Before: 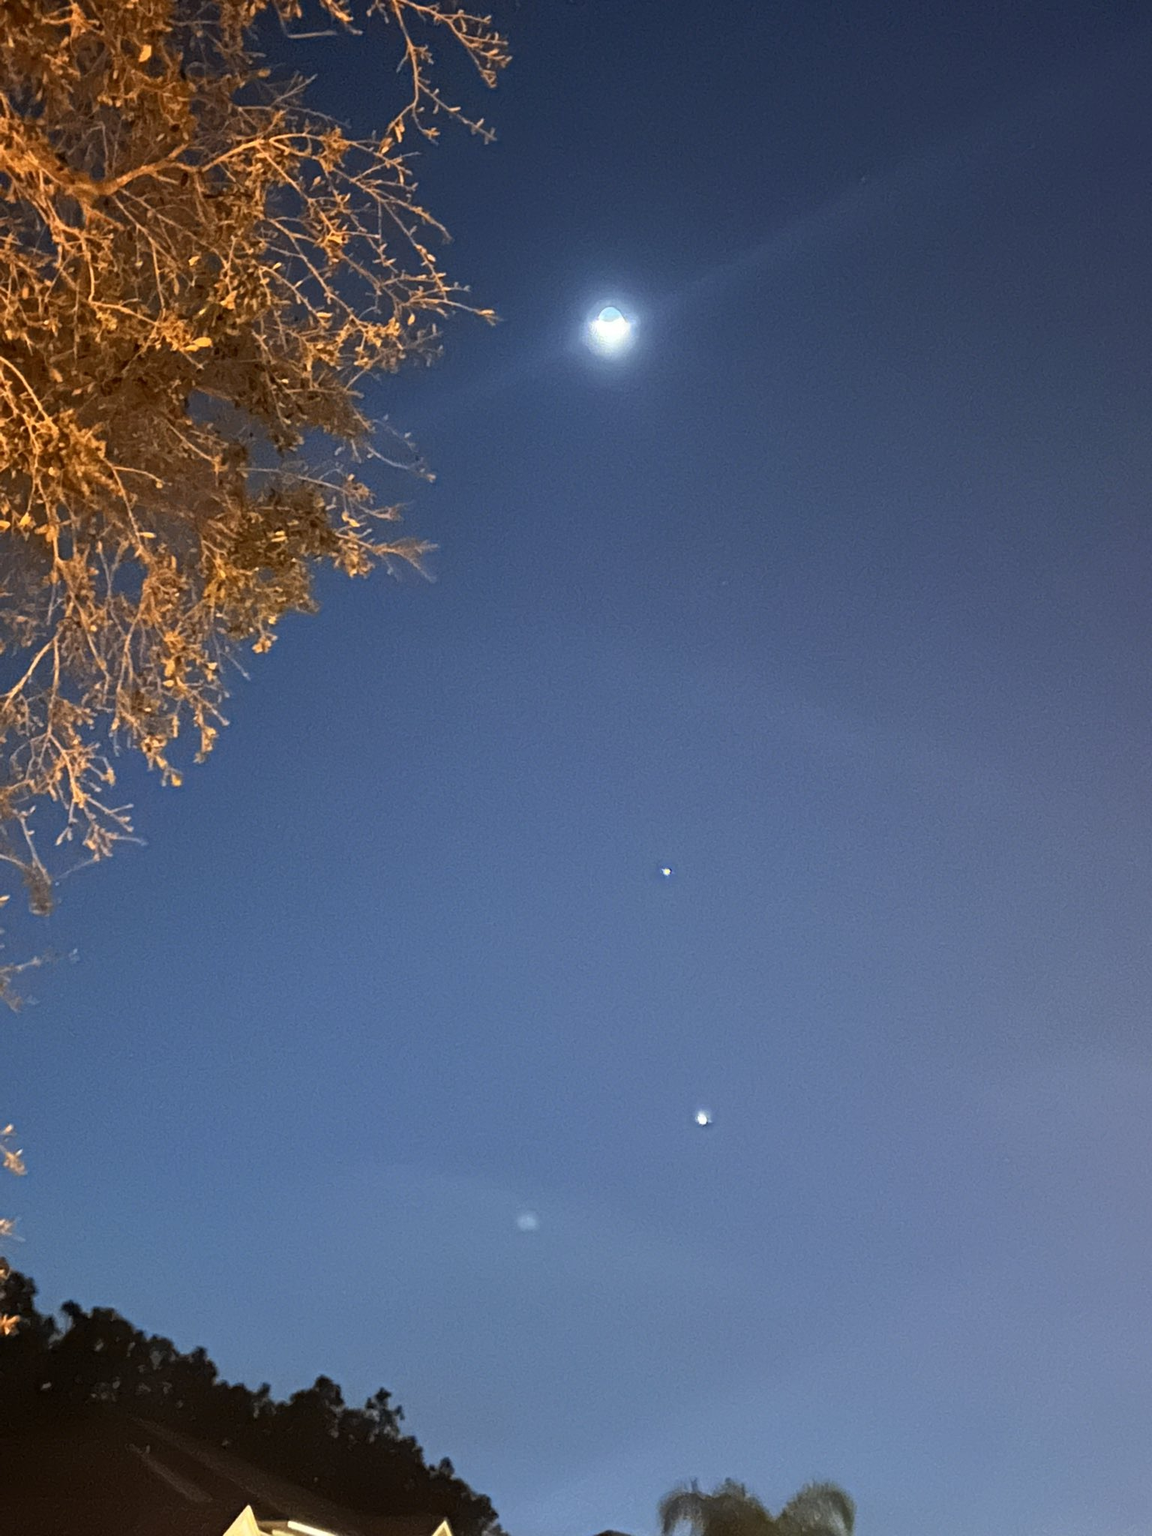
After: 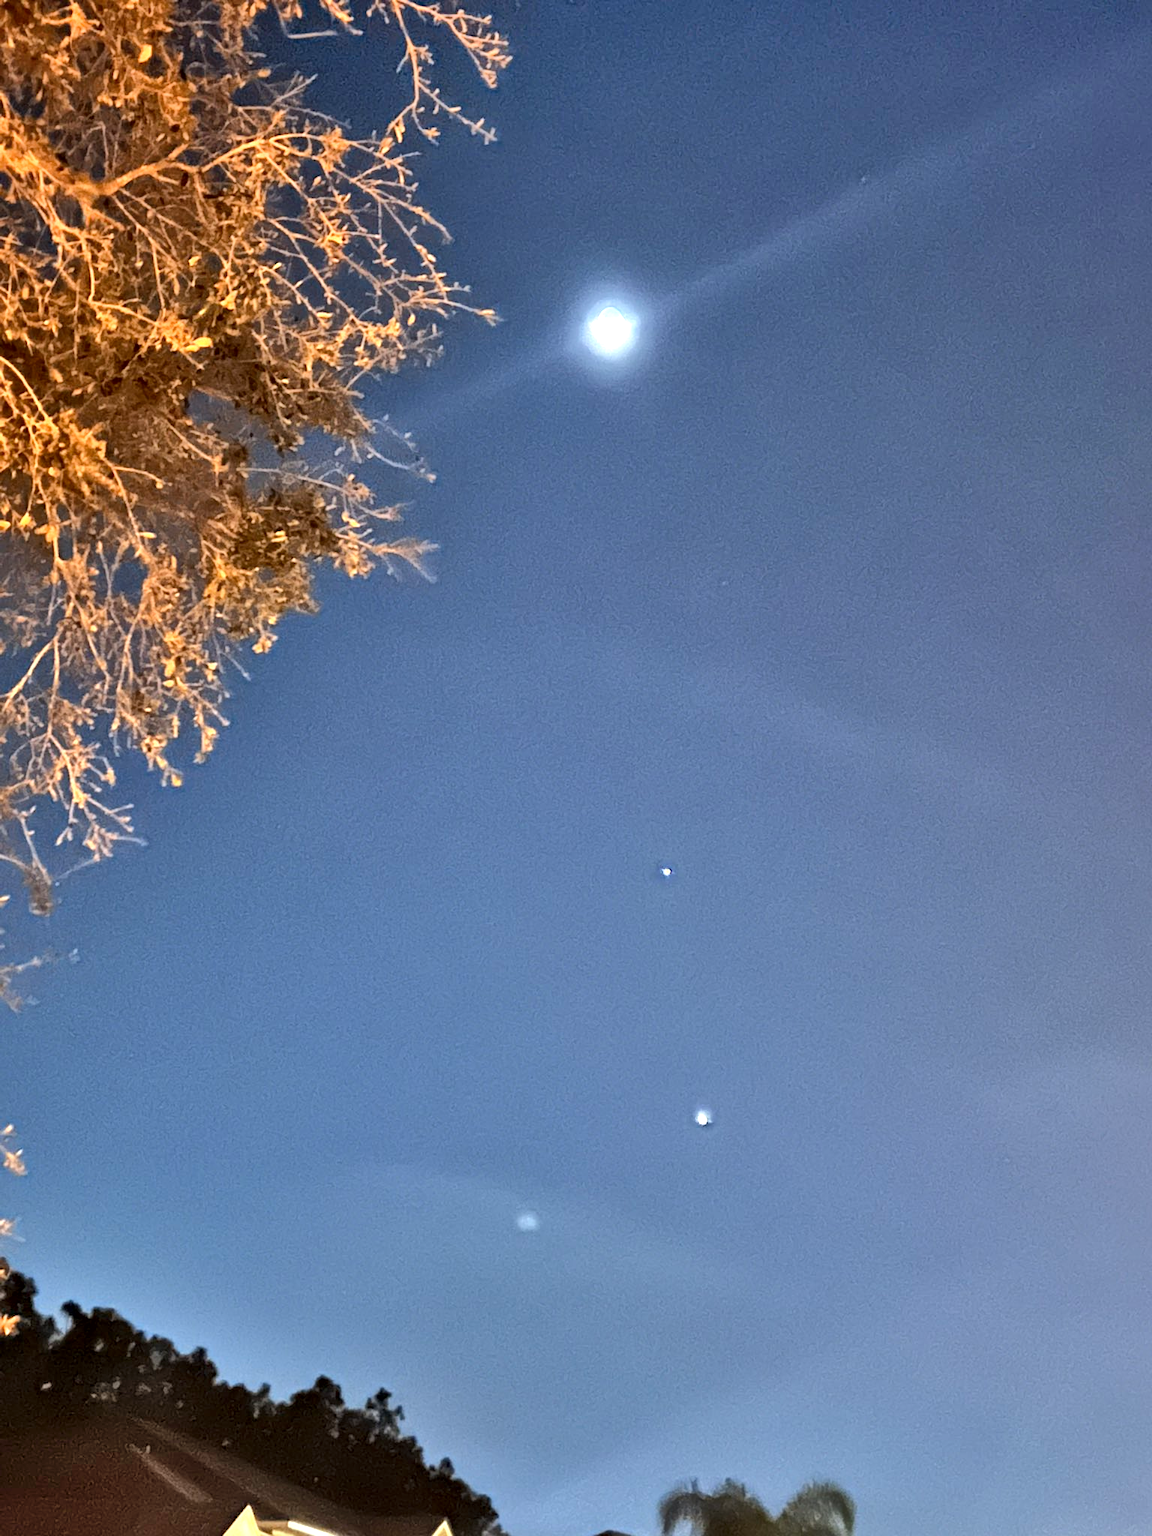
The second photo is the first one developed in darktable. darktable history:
local contrast: mode bilateral grid, contrast 20, coarseness 50, detail 141%, midtone range 0.2
contrast equalizer: y [[0.514, 0.573, 0.581, 0.508, 0.5, 0.5], [0.5 ×6], [0.5 ×6], [0 ×6], [0 ×6]], mix 0.79
shadows and highlights: radius 110.86, shadows 51.09, white point adjustment 9.16, highlights -4.17, highlights color adjustment 32.2%, soften with gaussian
